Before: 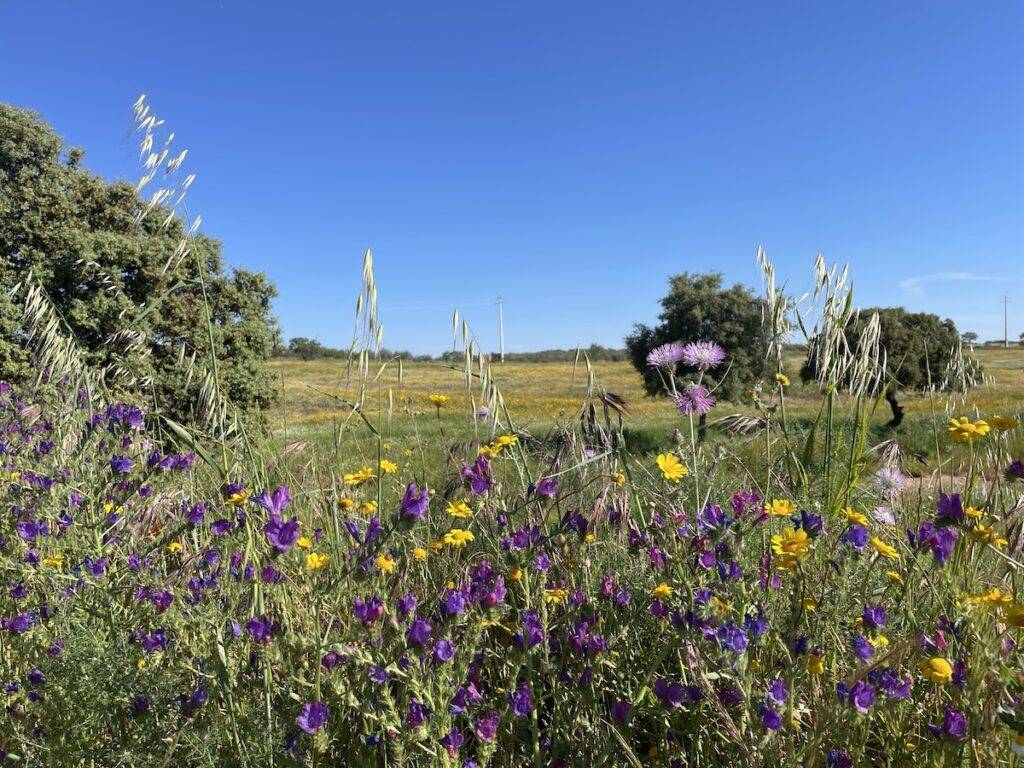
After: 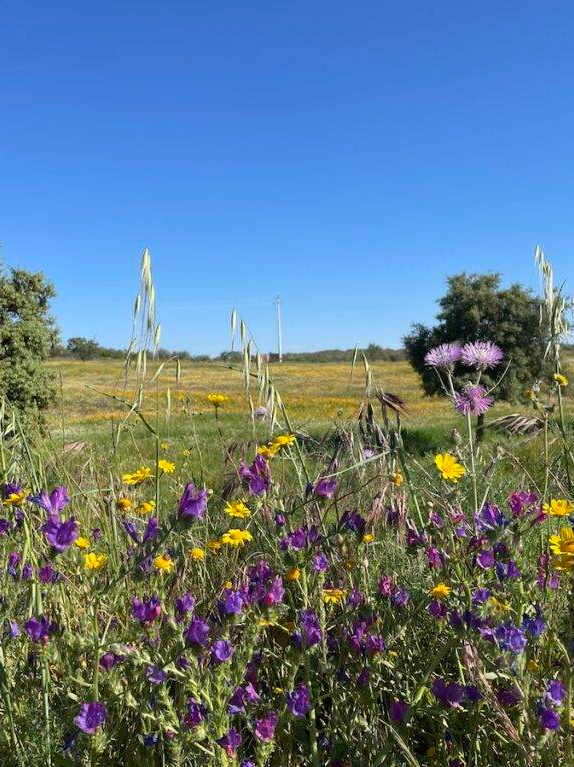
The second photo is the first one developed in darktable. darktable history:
crop: left 21.763%, right 22.148%, bottom 0%
